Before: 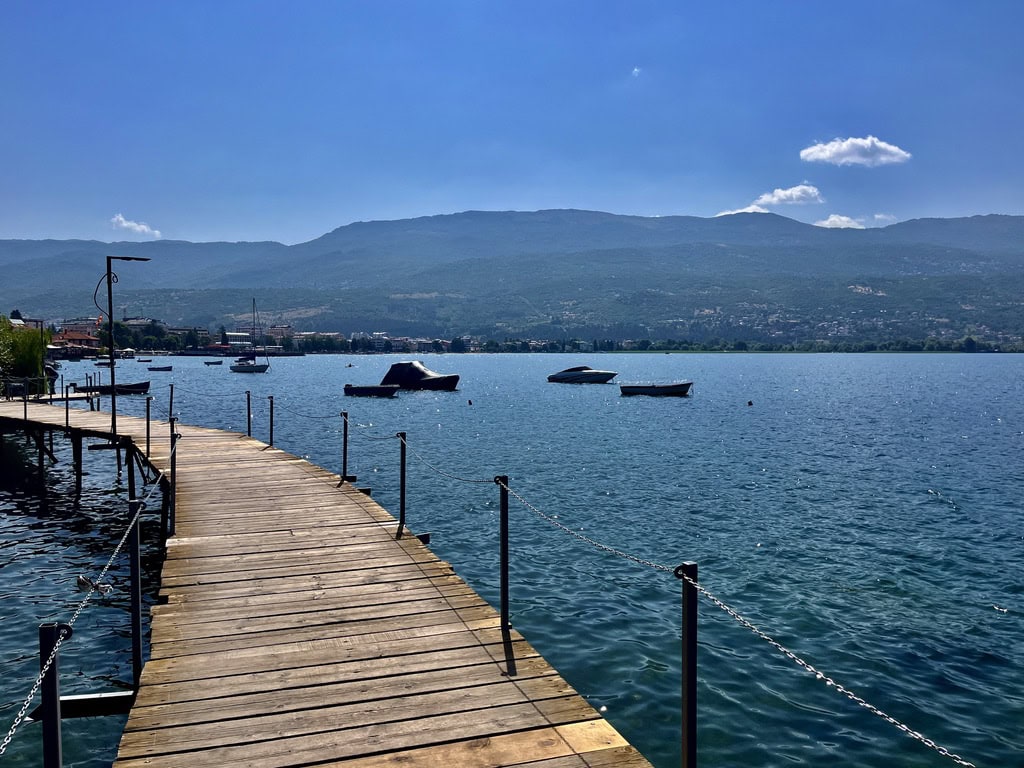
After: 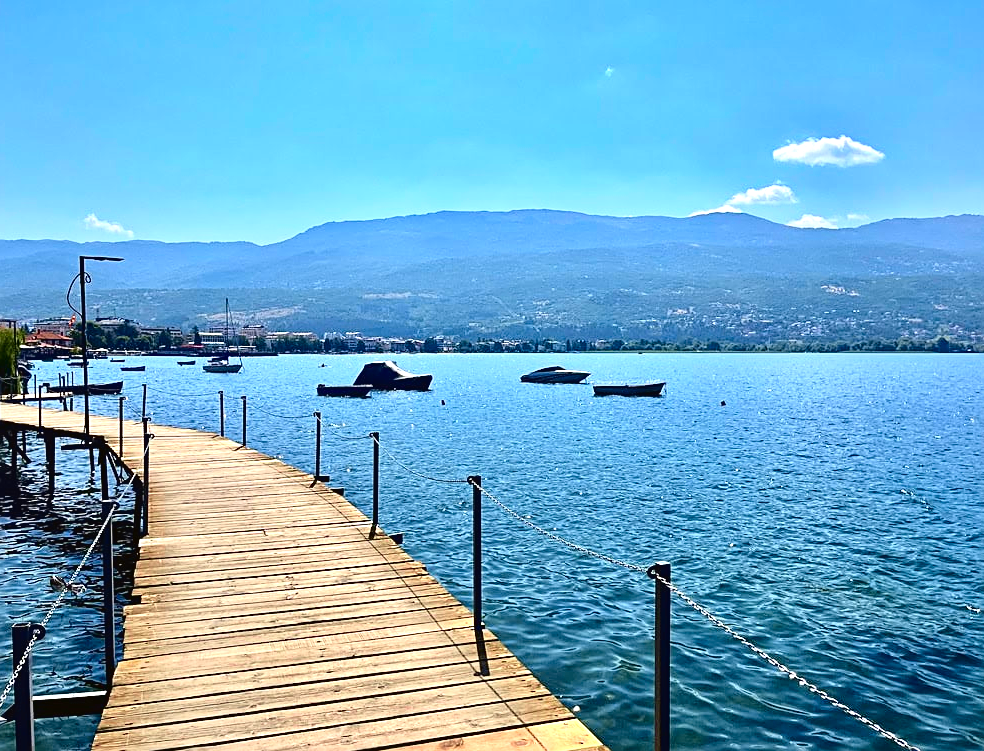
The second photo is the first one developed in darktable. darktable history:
sharpen: amount 0.534
crop and rotate: left 2.695%, right 1.141%, bottom 2.101%
tone curve: curves: ch0 [(0, 0.021) (0.049, 0.044) (0.152, 0.14) (0.328, 0.377) (0.473, 0.543) (0.641, 0.705) (0.85, 0.894) (1, 0.969)]; ch1 [(0, 0) (0.302, 0.331) (0.427, 0.433) (0.472, 0.47) (0.502, 0.503) (0.527, 0.521) (0.564, 0.58) (0.614, 0.626) (0.677, 0.701) (0.859, 0.885) (1, 1)]; ch2 [(0, 0) (0.33, 0.301) (0.447, 0.44) (0.487, 0.496) (0.502, 0.516) (0.535, 0.563) (0.565, 0.593) (0.618, 0.628) (1, 1)], color space Lab, independent channels, preserve colors none
exposure: black level correction 0, exposure 1 EV, compensate highlight preservation false
